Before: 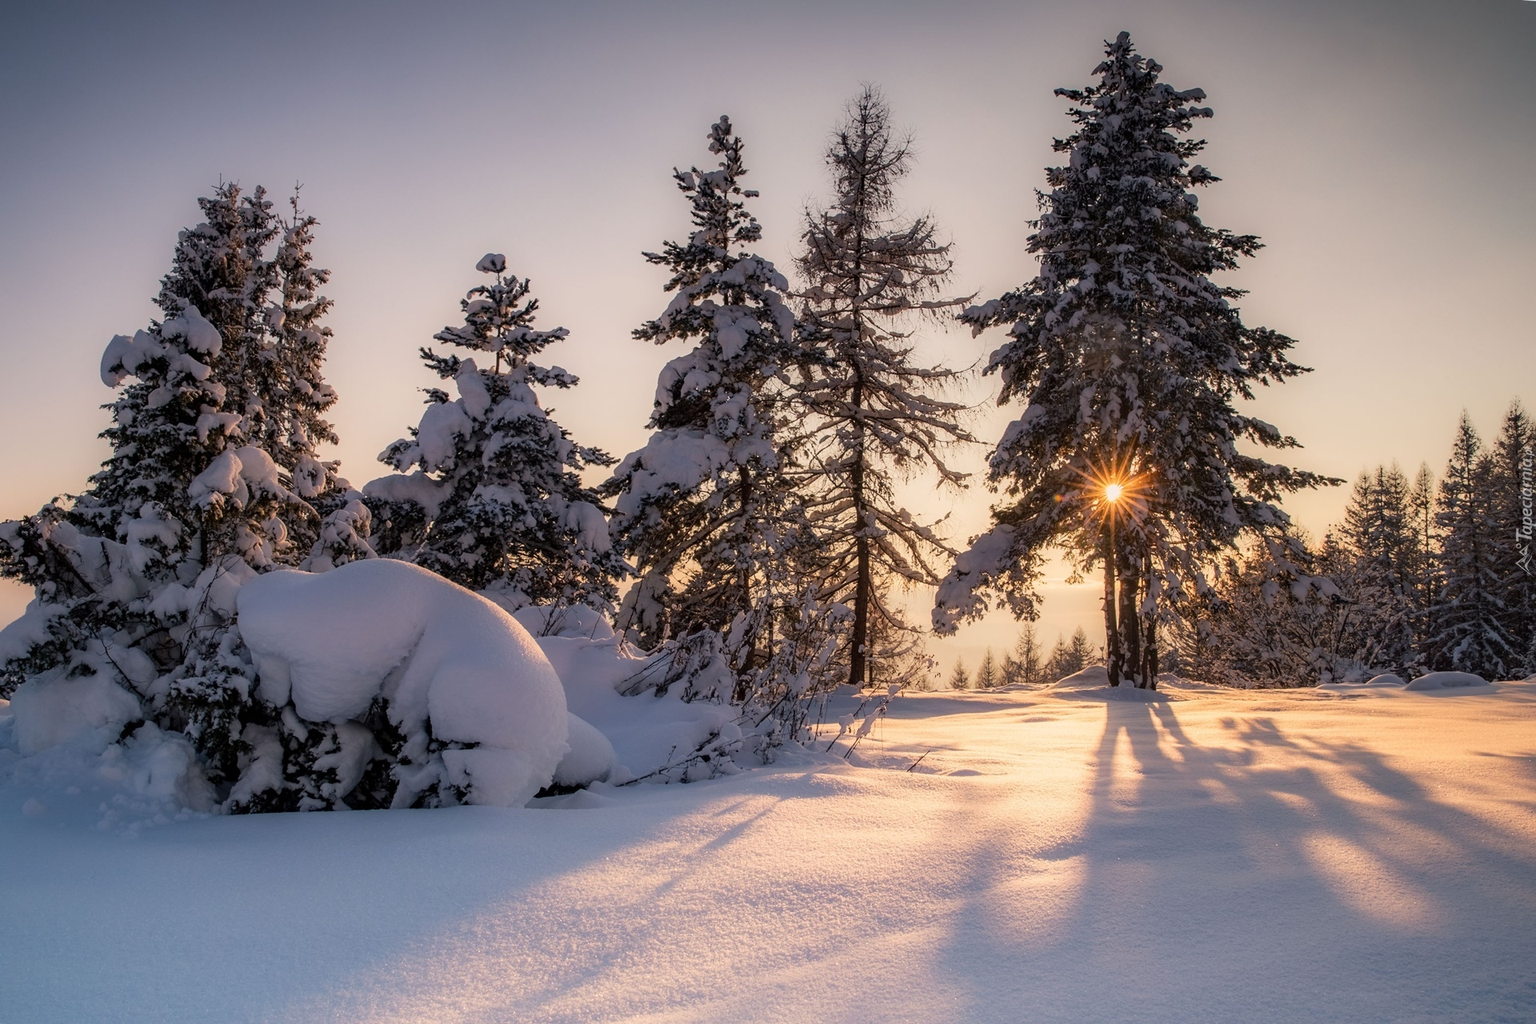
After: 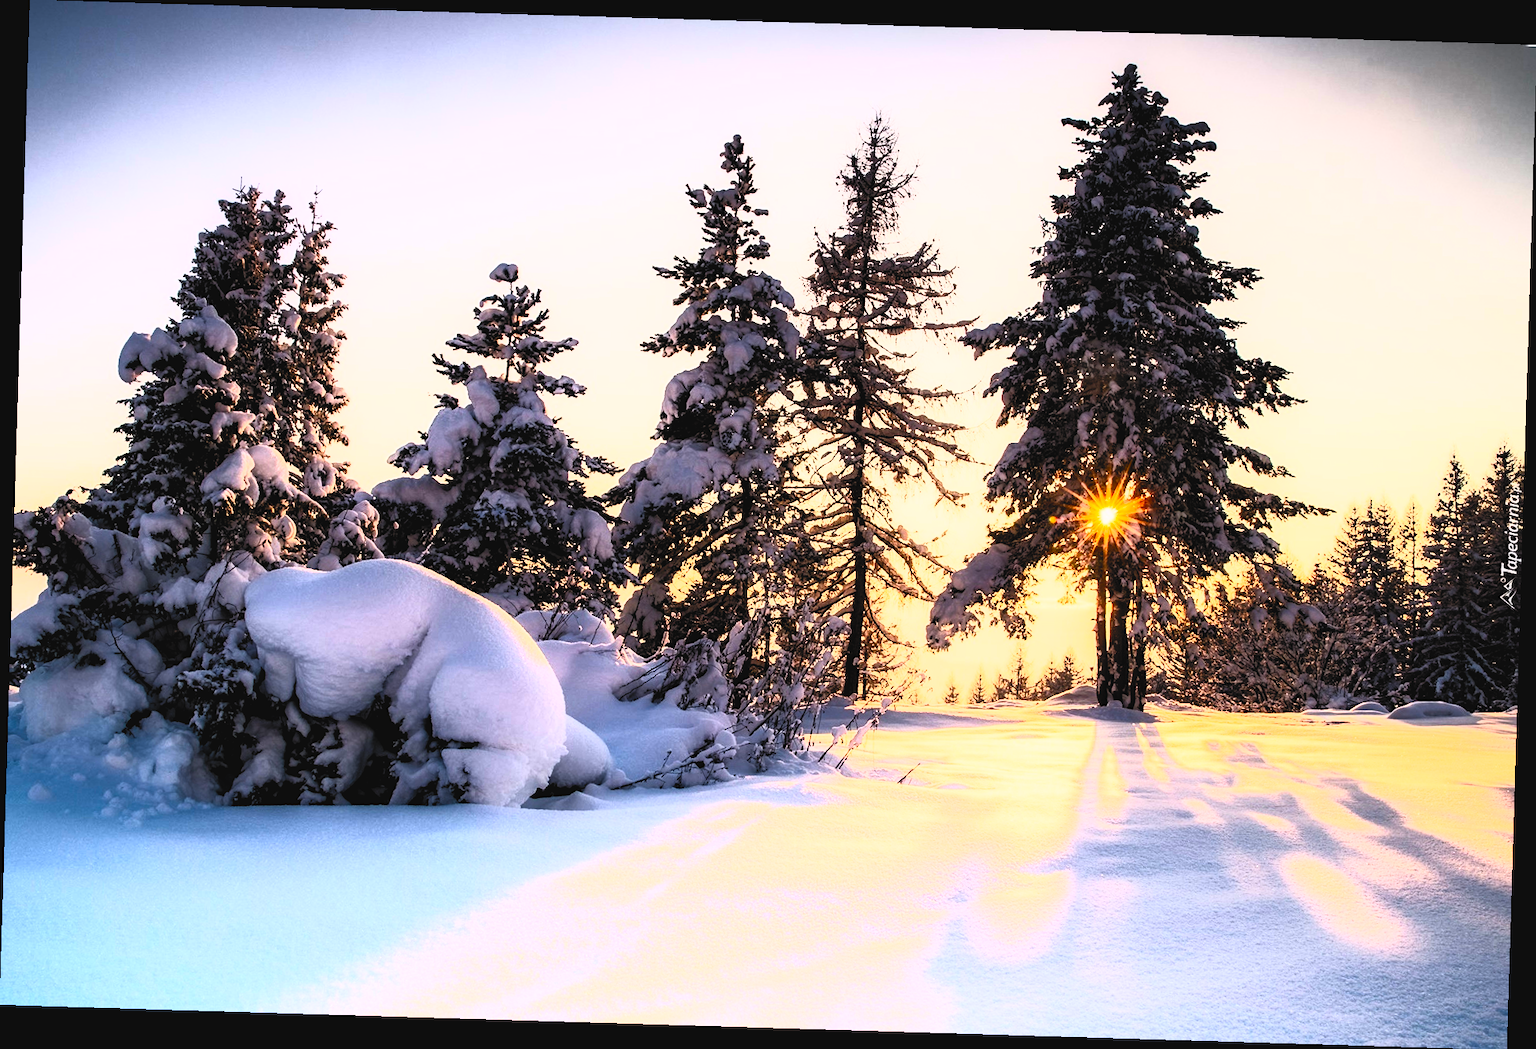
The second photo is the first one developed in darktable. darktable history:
rotate and perspective: rotation 1.72°, automatic cropping off
filmic rgb: black relative exposure -5 EV, hardness 2.88, contrast 1.4, highlights saturation mix -30%
contrast brightness saturation: contrast 1, brightness 1, saturation 1
